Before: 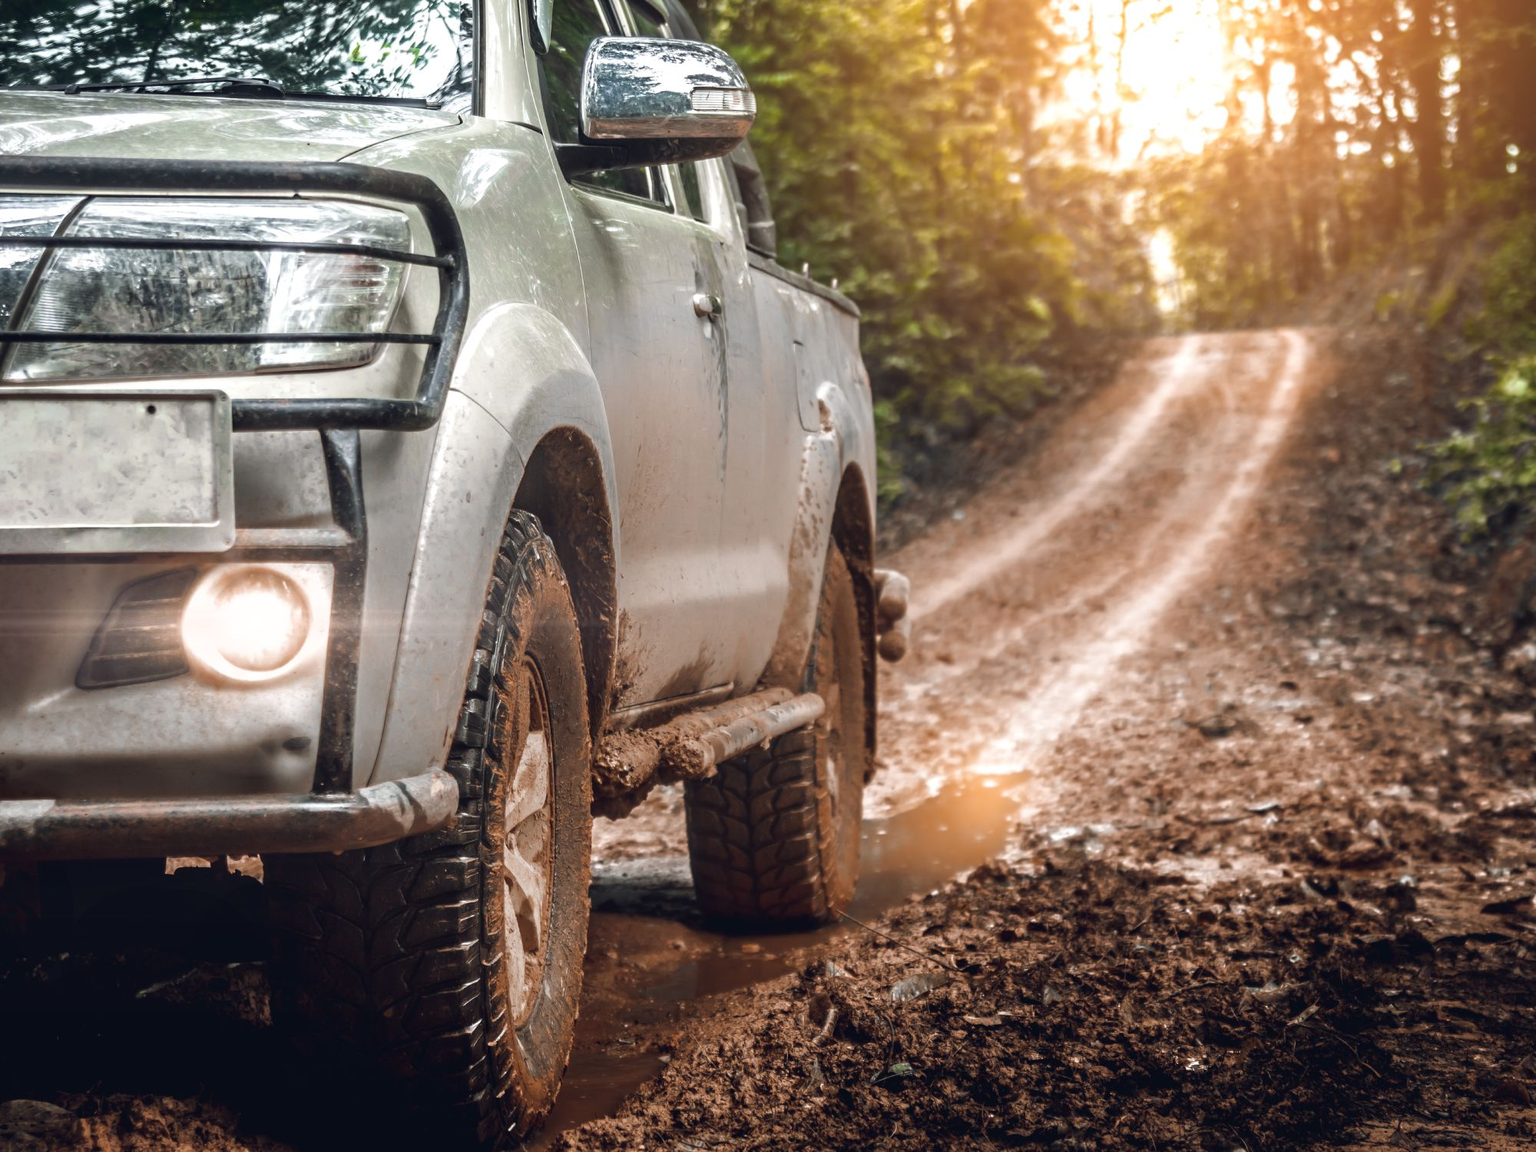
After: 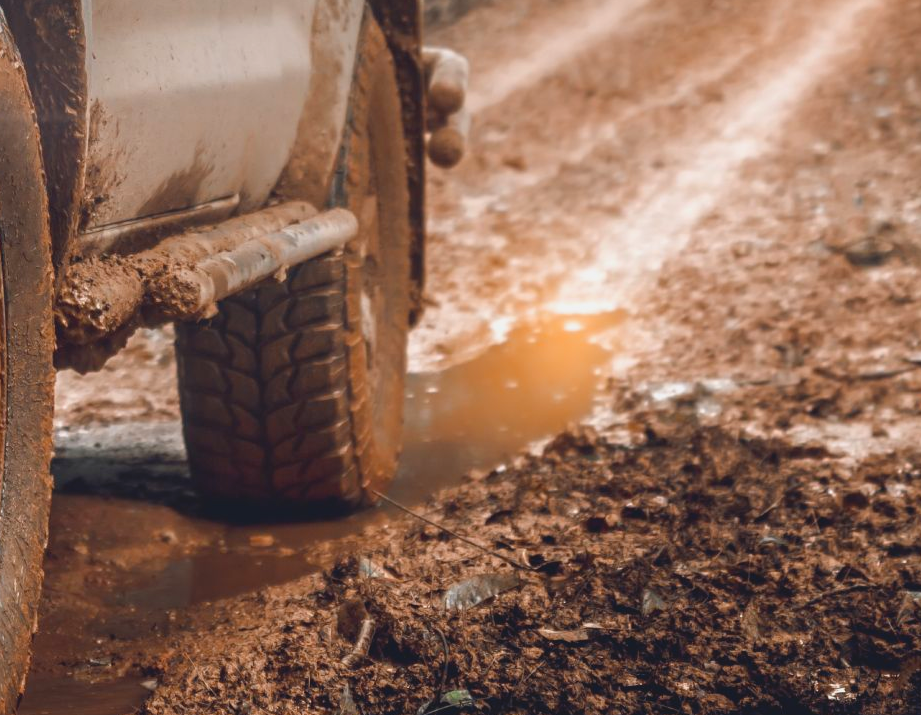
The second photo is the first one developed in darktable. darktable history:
contrast brightness saturation: contrast -0.102, brightness 0.046, saturation 0.076
crop: left 35.819%, top 46.3%, right 18.083%, bottom 6.022%
color balance rgb: shadows lift › hue 85.06°, perceptual saturation grading › global saturation 10.627%
